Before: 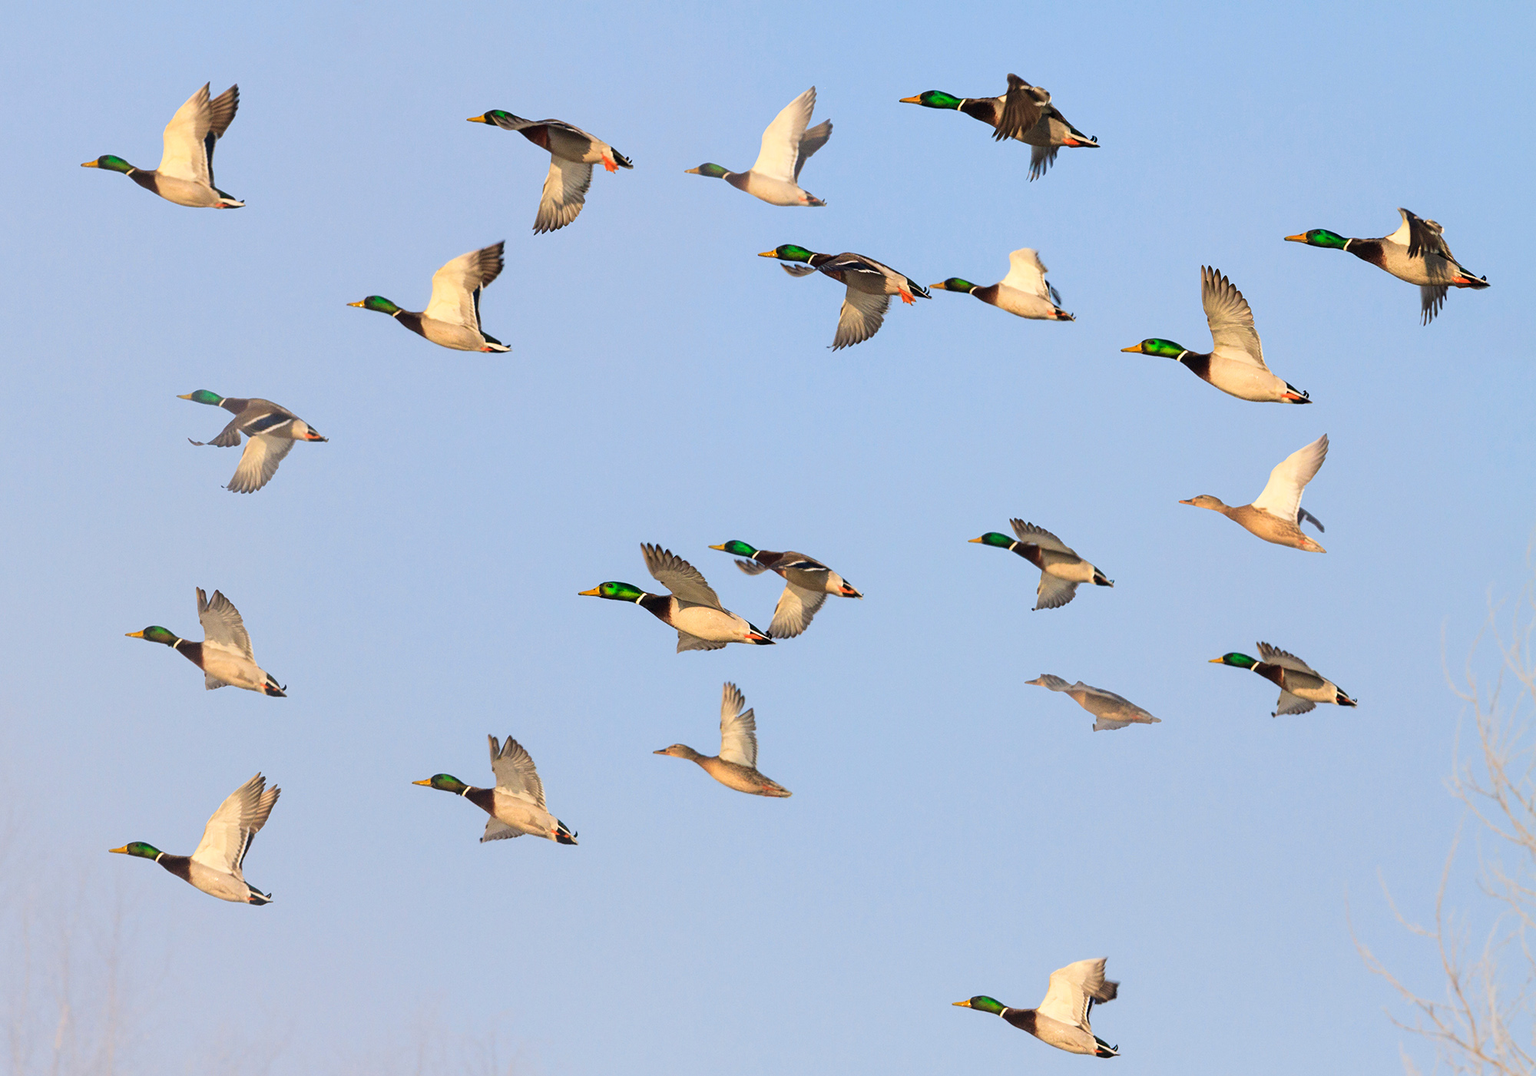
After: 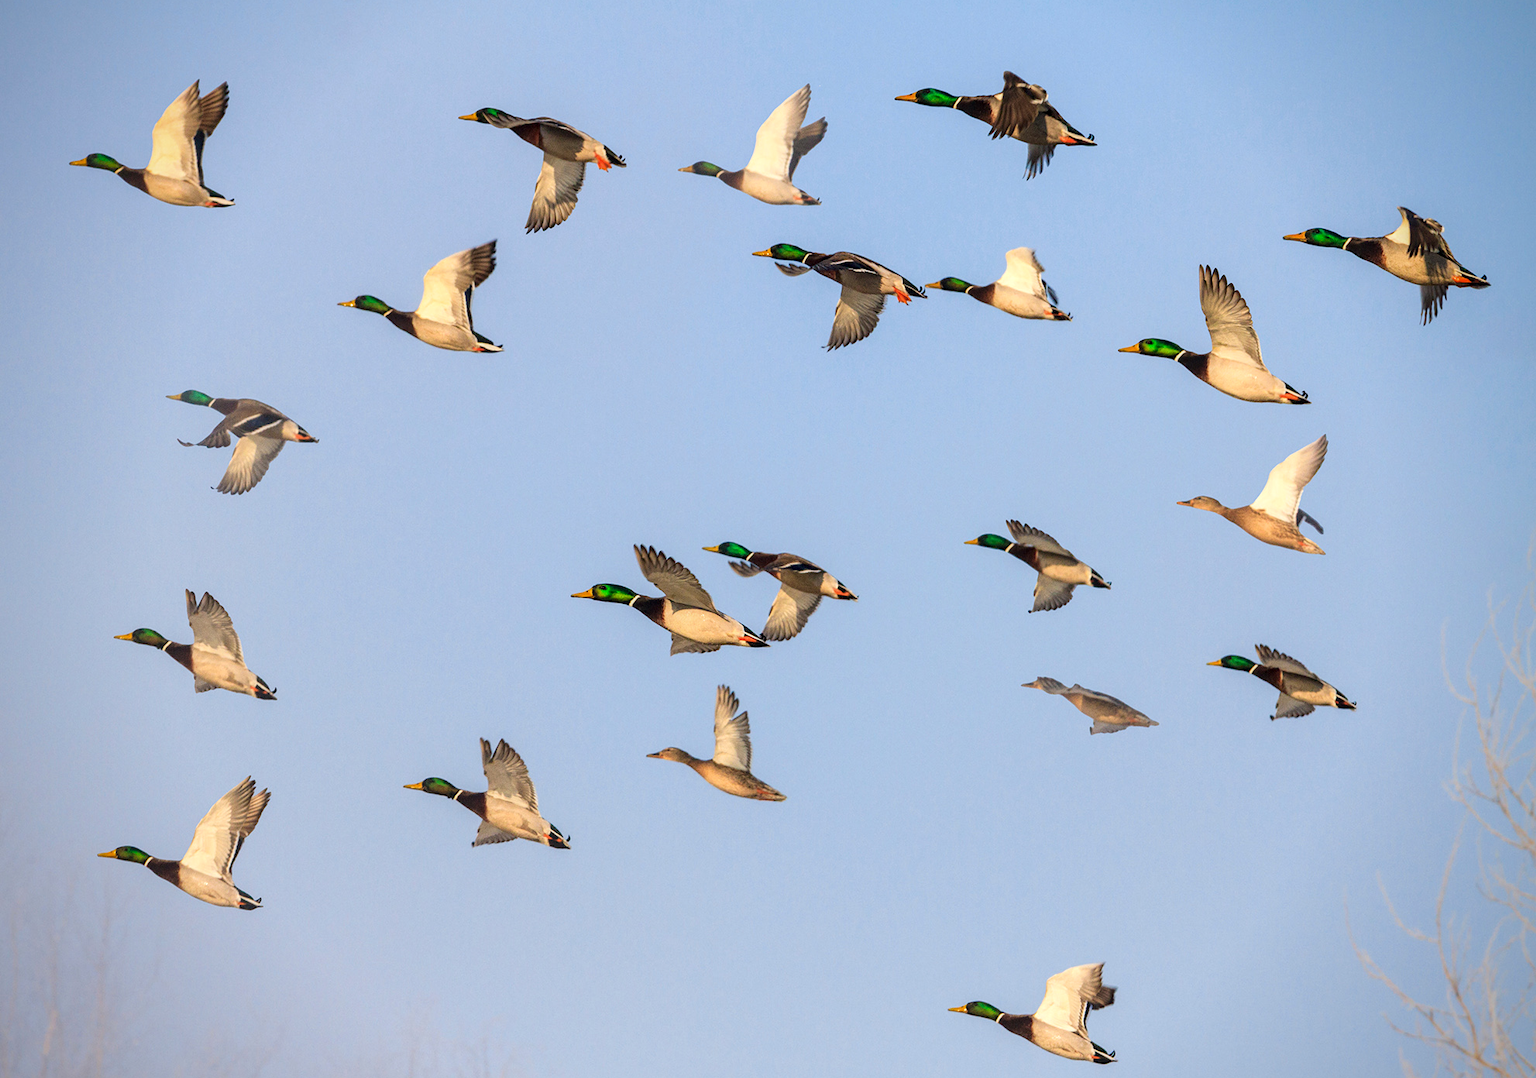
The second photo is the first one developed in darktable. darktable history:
crop and rotate: left 0.816%, top 0.32%, bottom 0.268%
vignetting: saturation 0.367
local contrast: detail 130%
